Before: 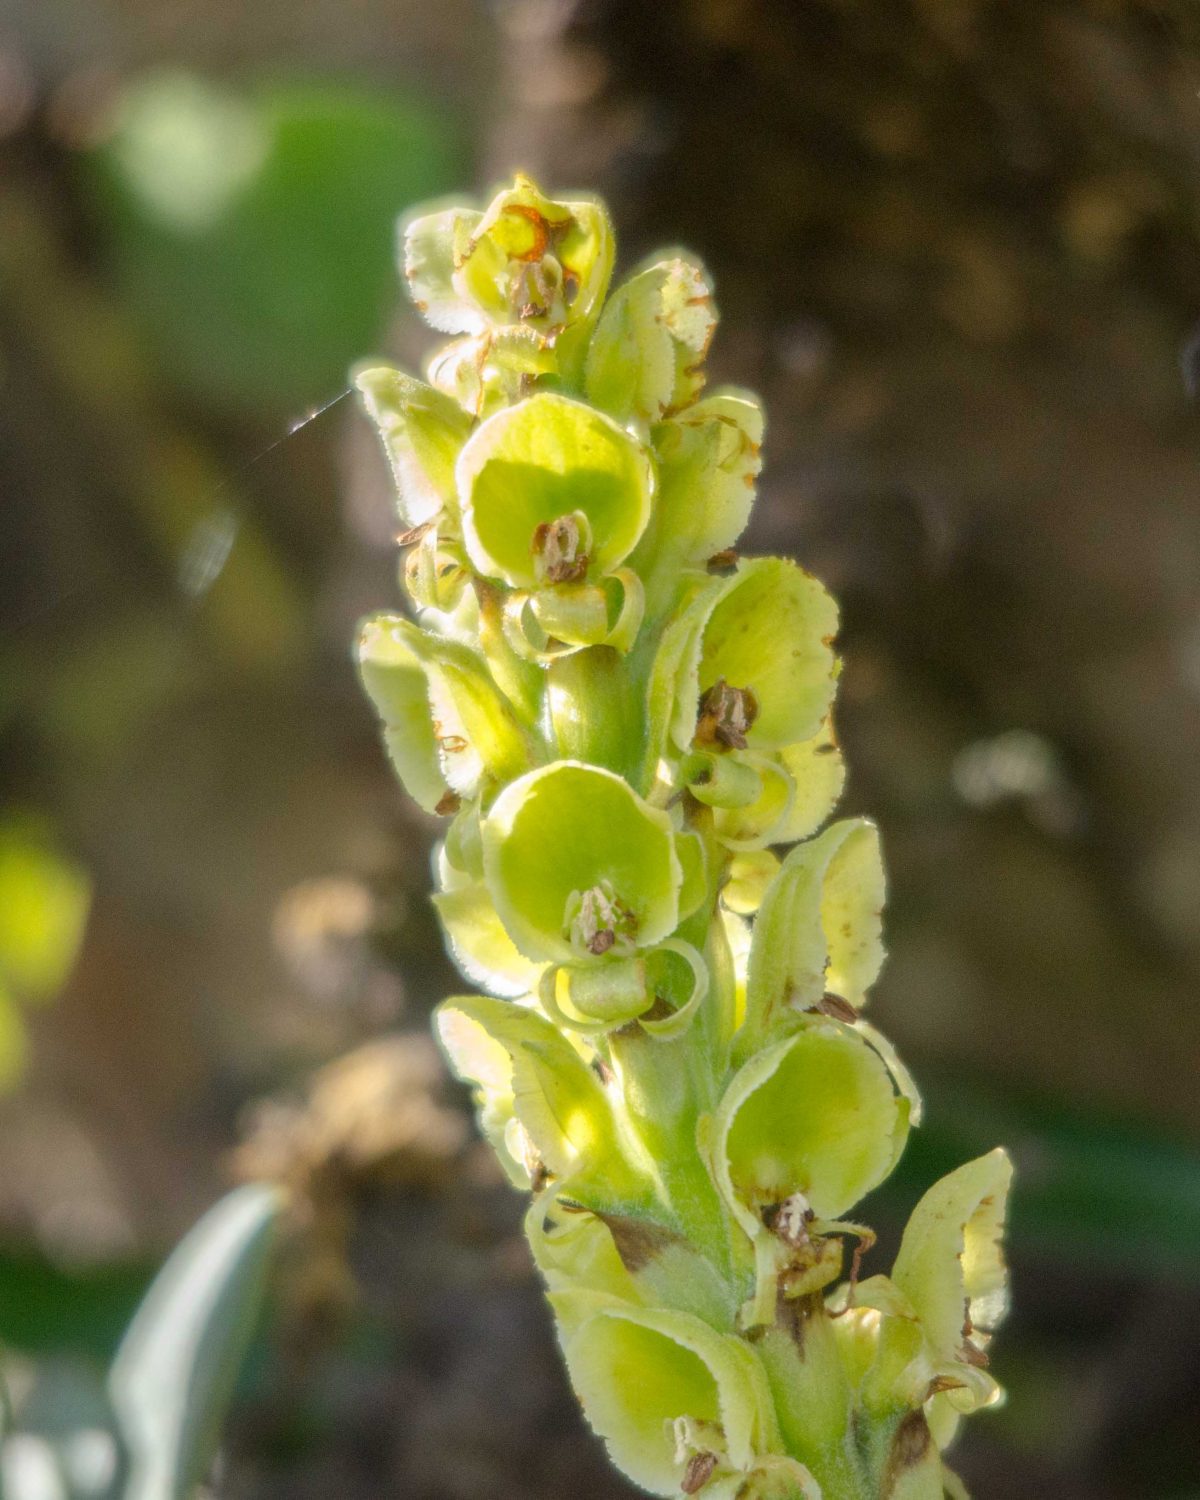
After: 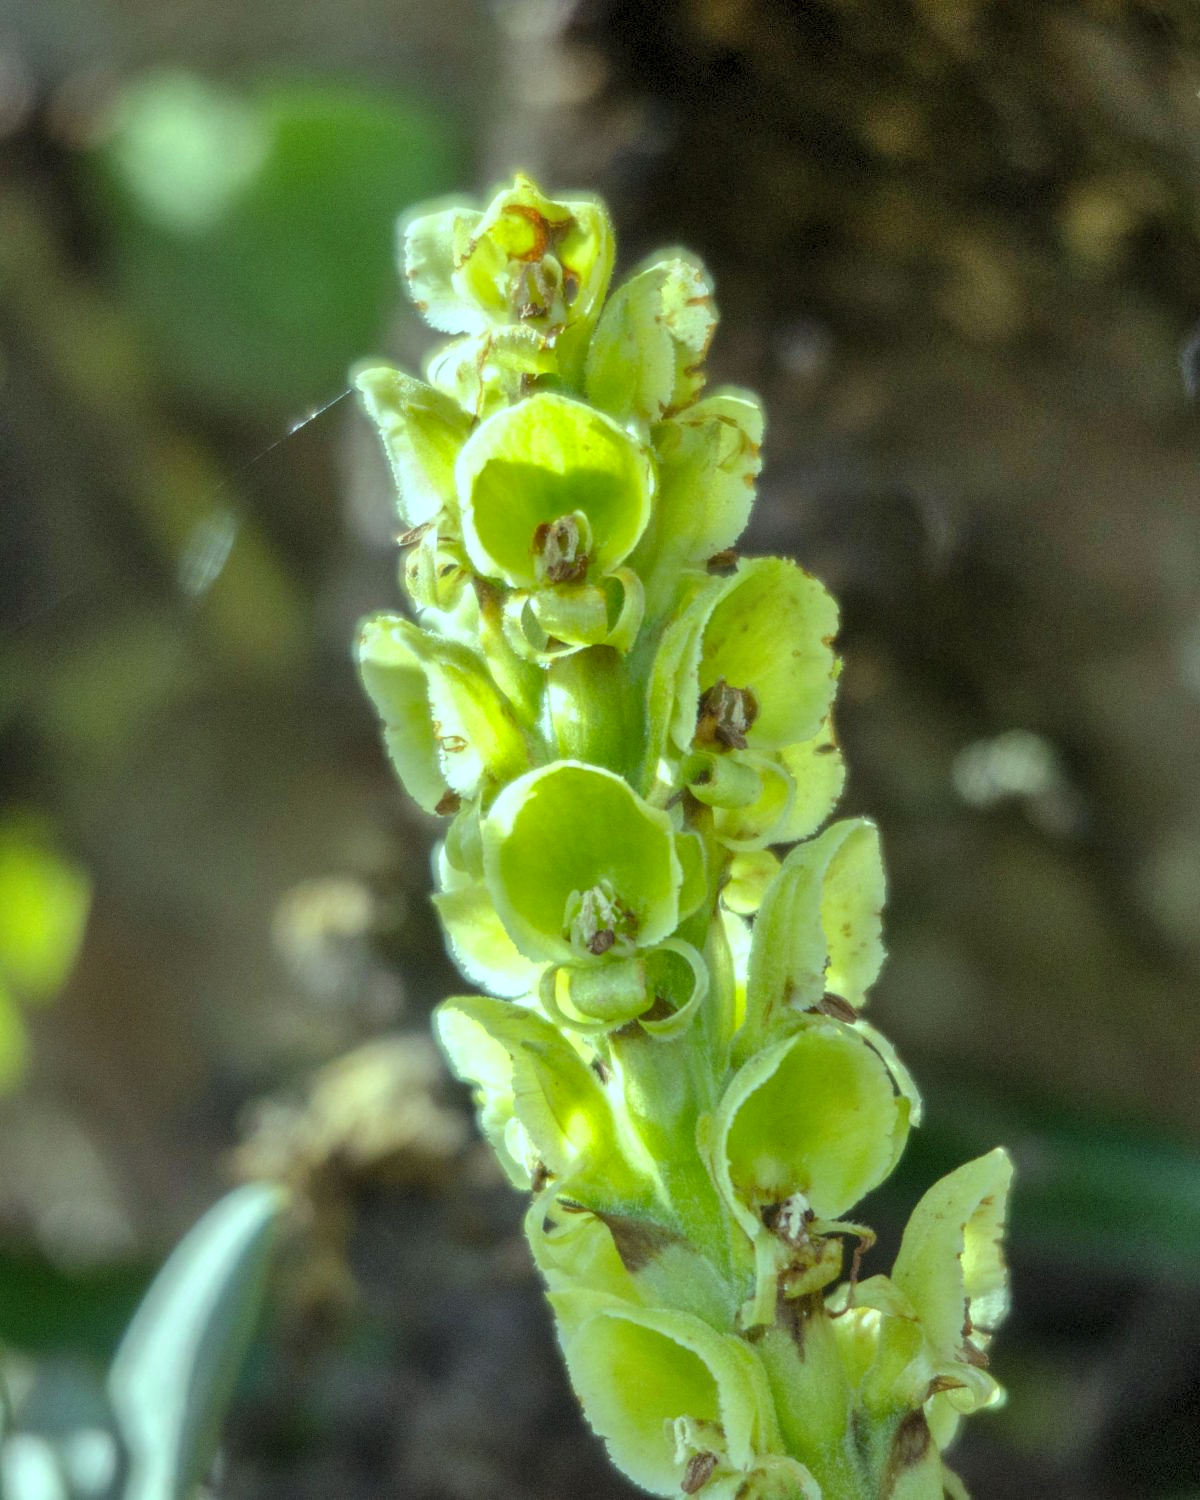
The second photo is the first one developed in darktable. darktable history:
shadows and highlights: soften with gaussian
color balance: mode lift, gamma, gain (sRGB), lift [0.997, 0.979, 1.021, 1.011], gamma [1, 1.084, 0.916, 0.998], gain [1, 0.87, 1.13, 1.101], contrast 4.55%, contrast fulcrum 38.24%, output saturation 104.09%
levels: mode automatic, black 0.023%, white 99.97%, levels [0.062, 0.494, 0.925]
